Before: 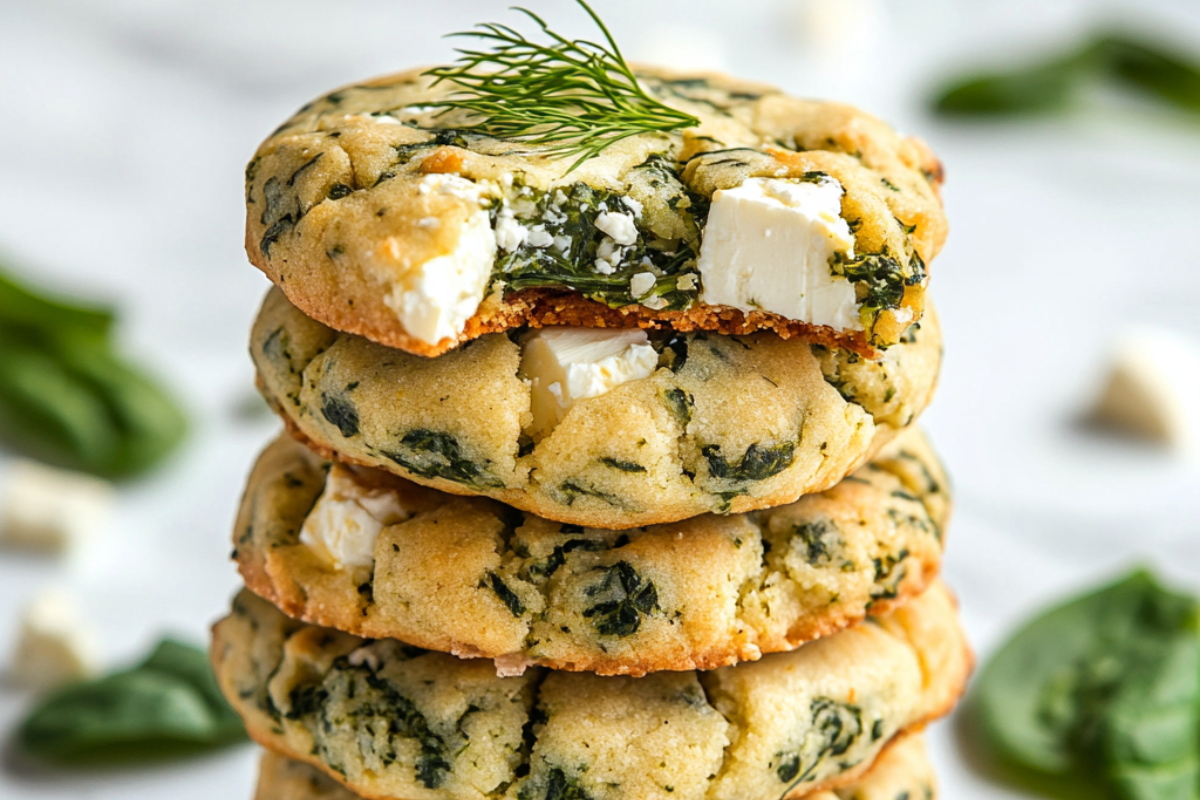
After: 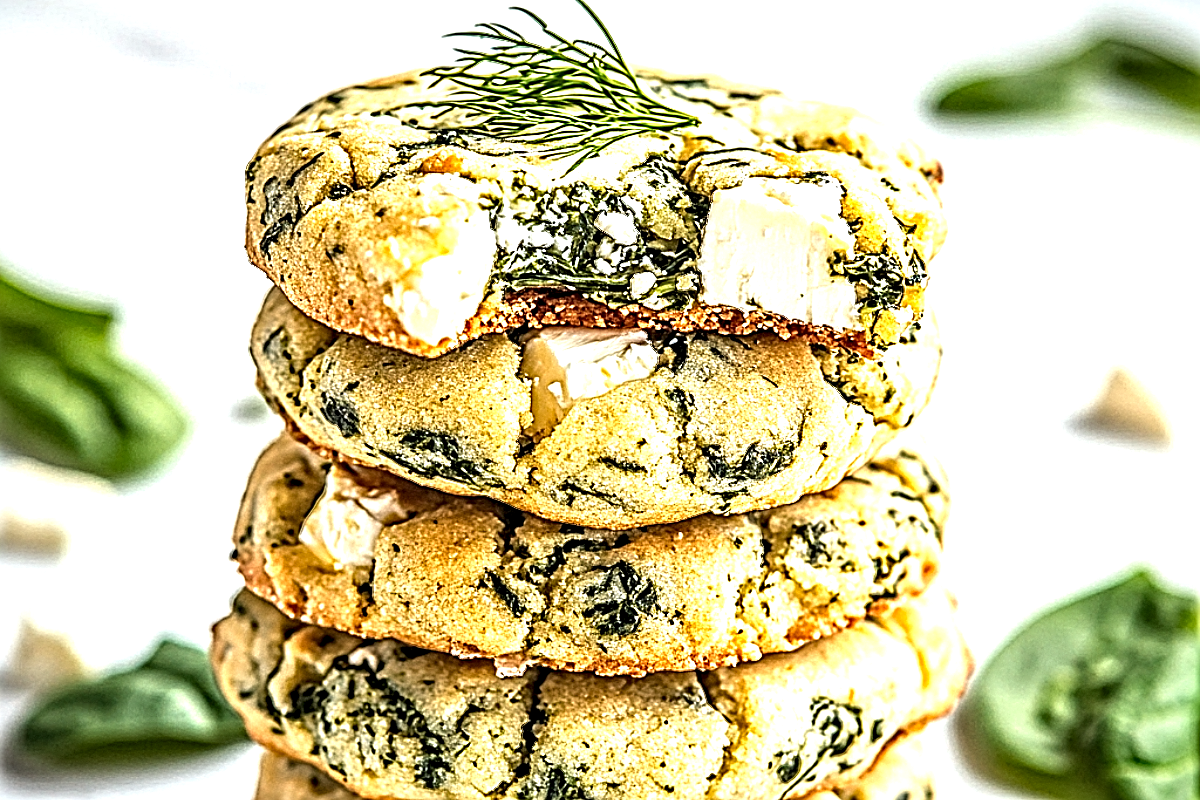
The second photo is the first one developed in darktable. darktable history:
contrast equalizer: octaves 7, y [[0.406, 0.494, 0.589, 0.753, 0.877, 0.999], [0.5 ×6], [0.5 ×6], [0 ×6], [0 ×6]]
exposure: black level correction 0, exposure 1.1 EV, compensate exposure bias true, compensate highlight preservation false
sharpen: on, module defaults
vignetting: fall-off start 80.87%, fall-off radius 61.59%, brightness -0.384, saturation 0.007, center (0, 0.007), automatic ratio true, width/height ratio 1.418
